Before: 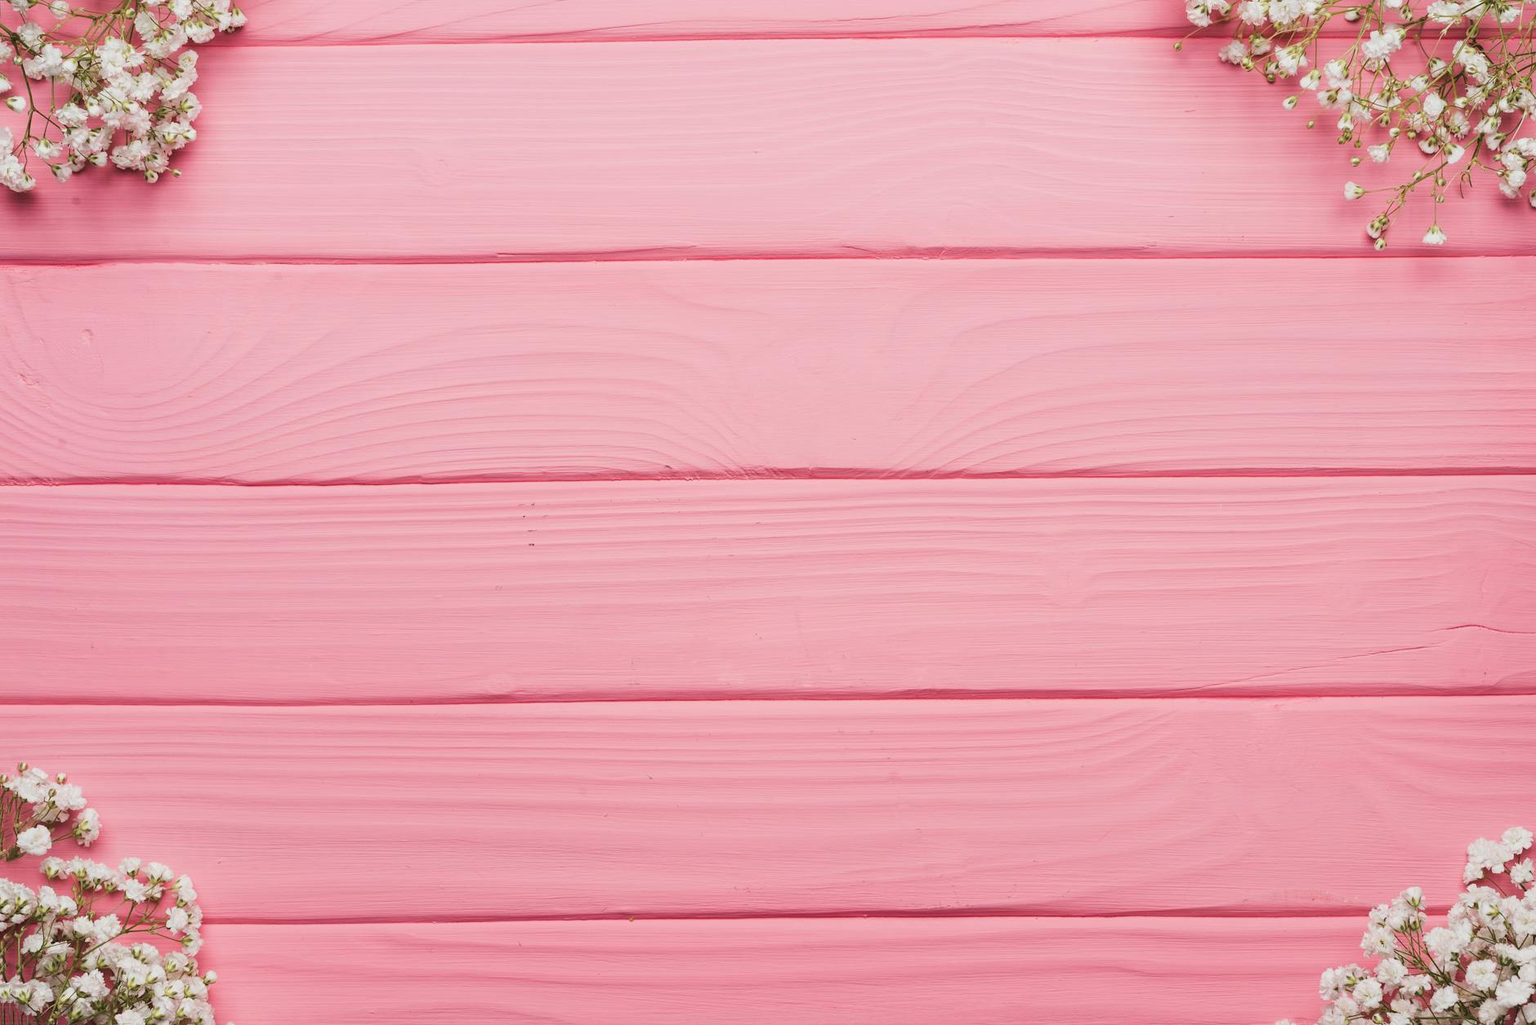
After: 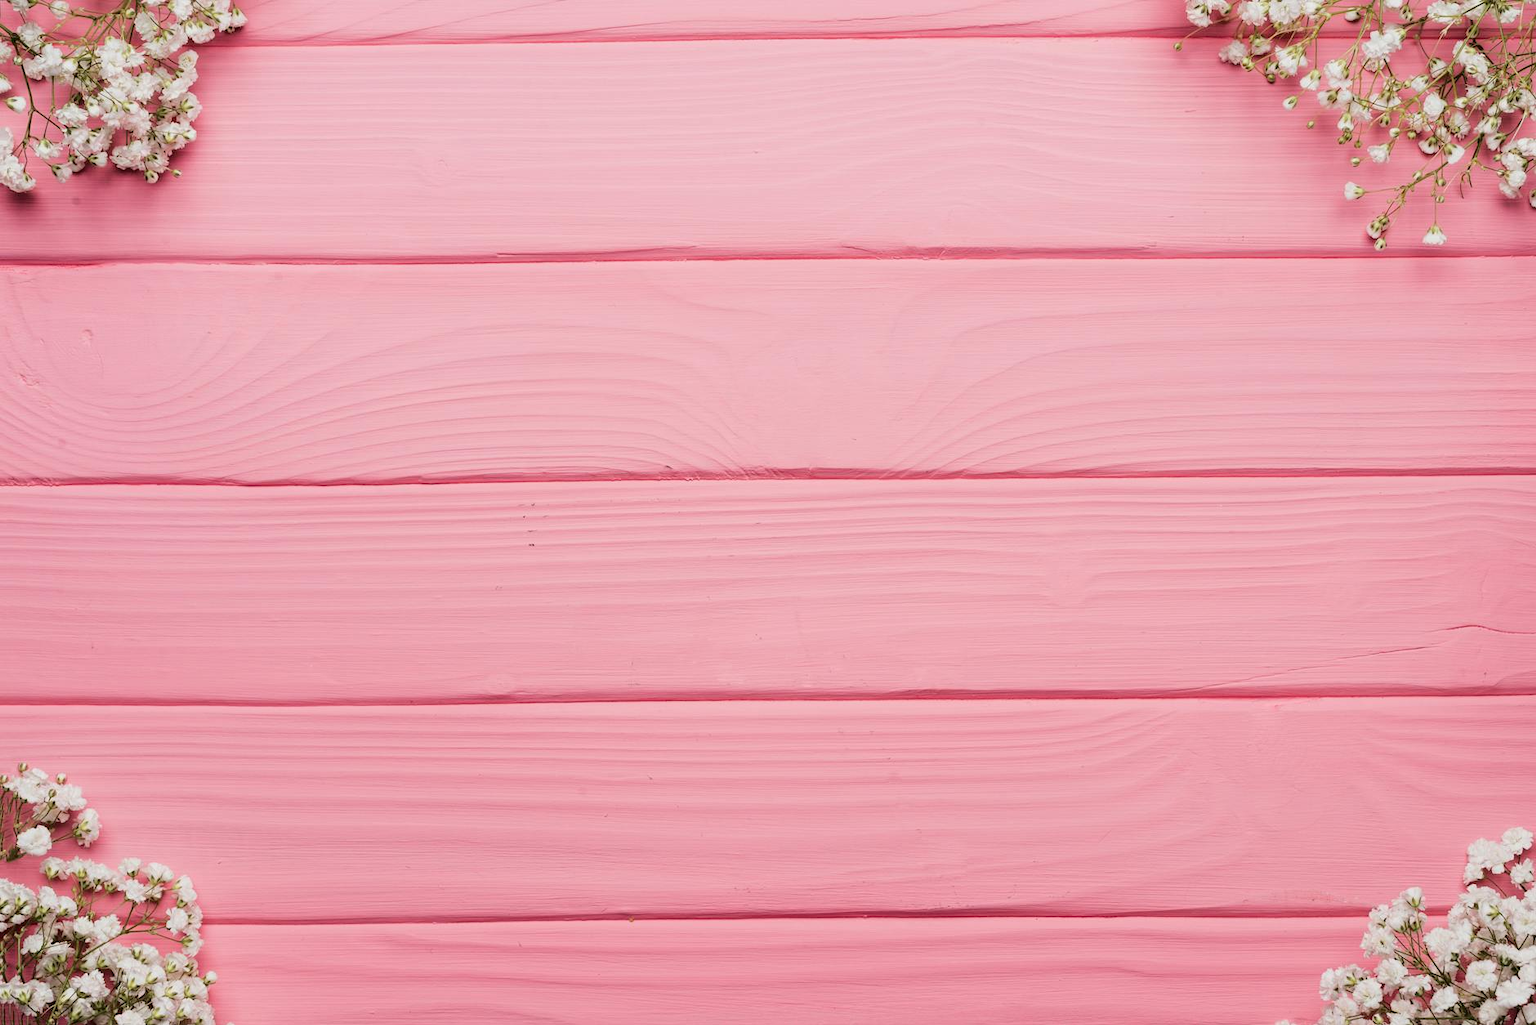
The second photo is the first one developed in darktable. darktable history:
exposure: compensate exposure bias true, compensate highlight preservation false
fill light: exposure -2 EV, width 8.6
